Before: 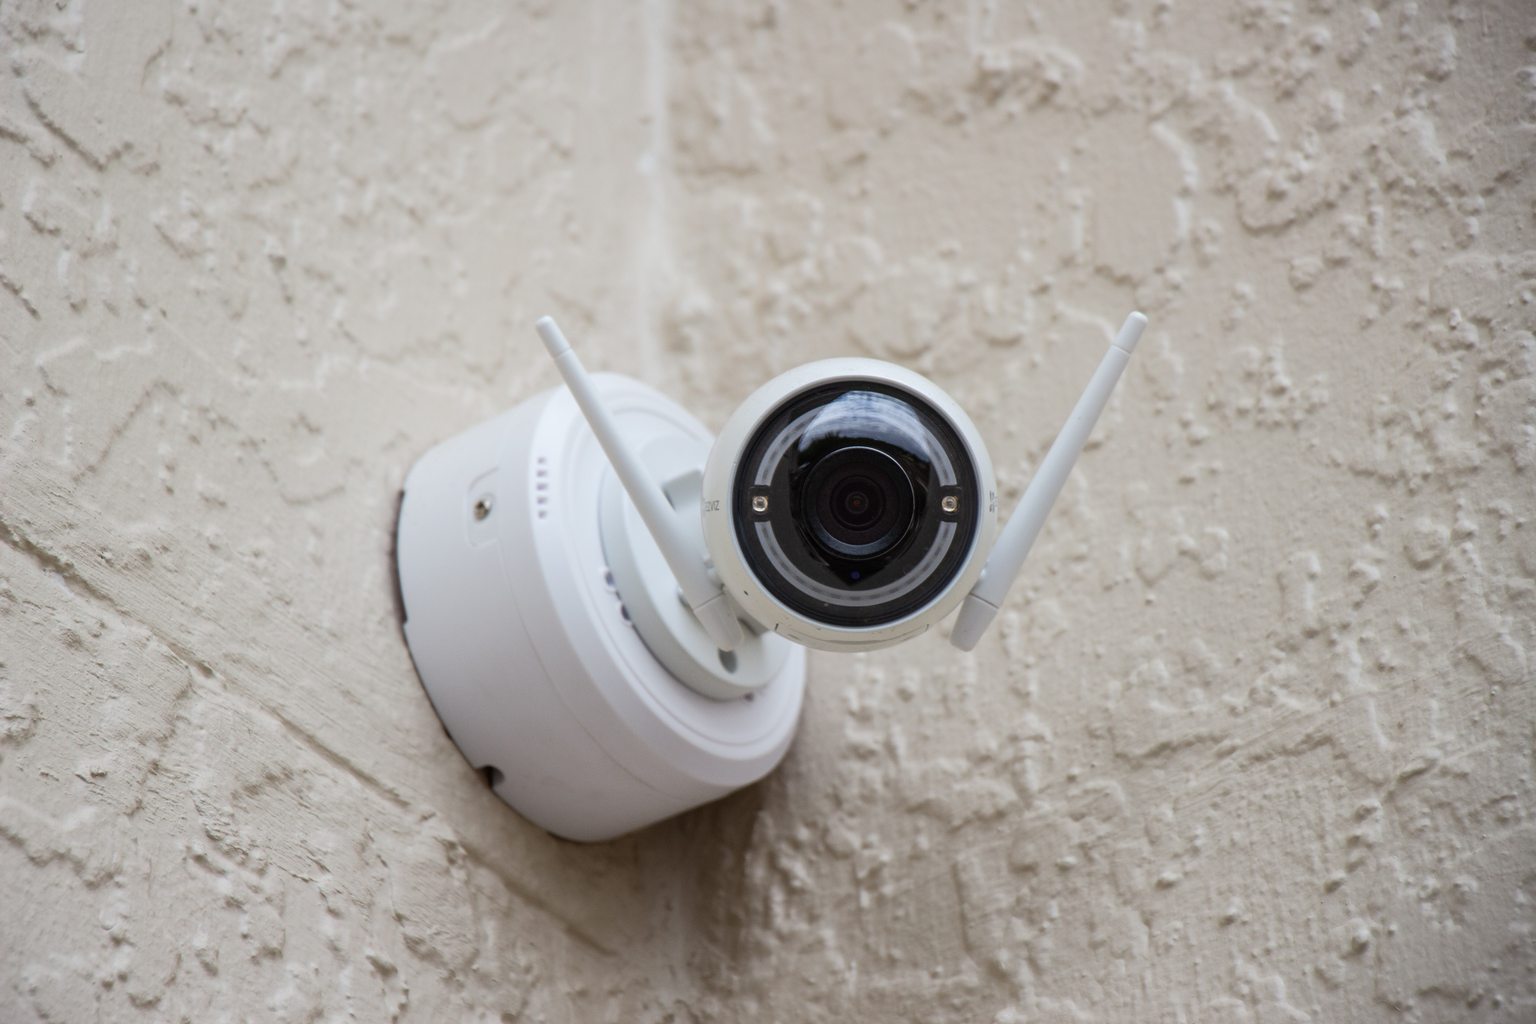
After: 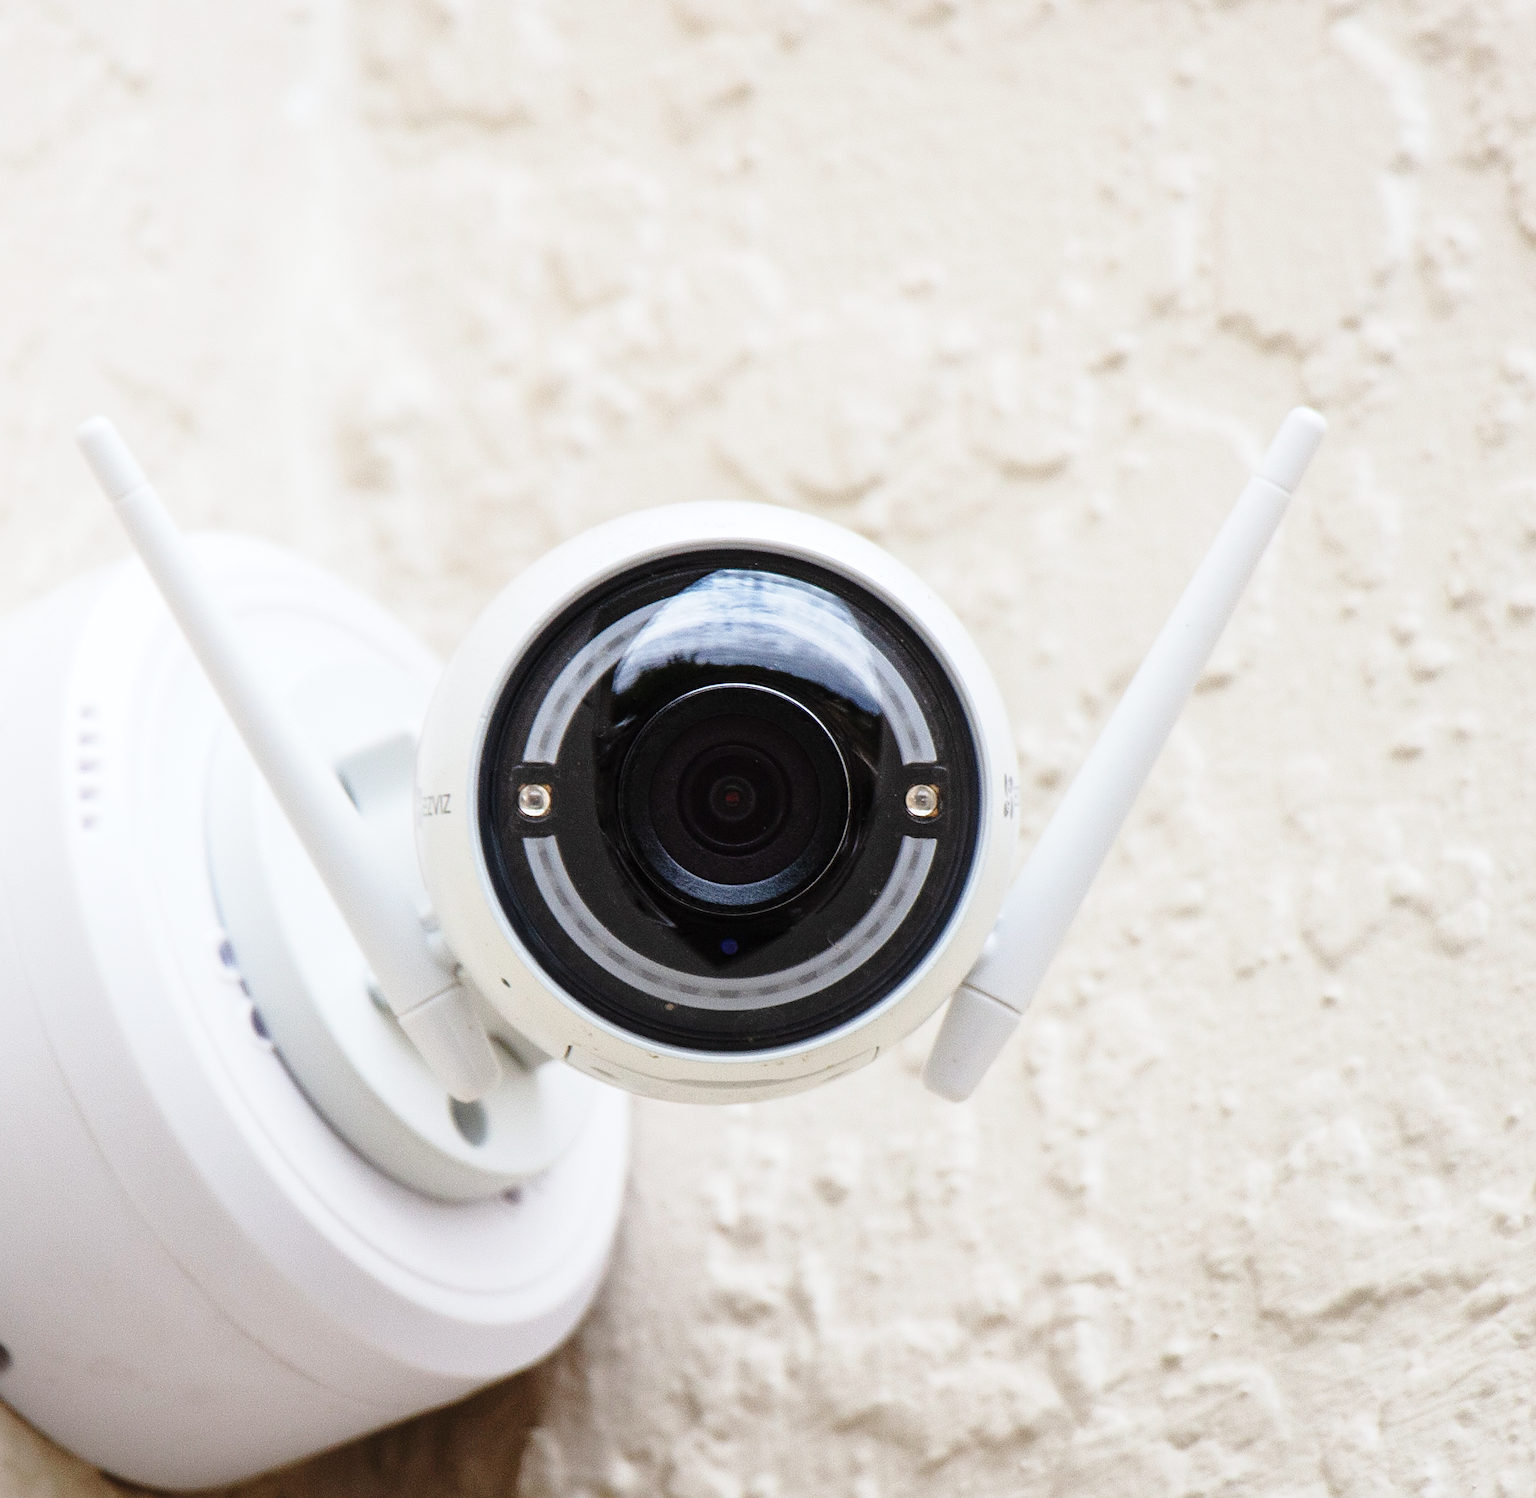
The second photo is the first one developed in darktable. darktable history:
base curve: curves: ch0 [(0, 0) (0.028, 0.03) (0.121, 0.232) (0.46, 0.748) (0.859, 0.968) (1, 1)], exposure shift 0.01, preserve colors none
crop: left 32.474%, top 10.976%, right 18.589%, bottom 17.417%
sharpen: on, module defaults
exposure: exposure 0.167 EV, compensate highlight preservation false
